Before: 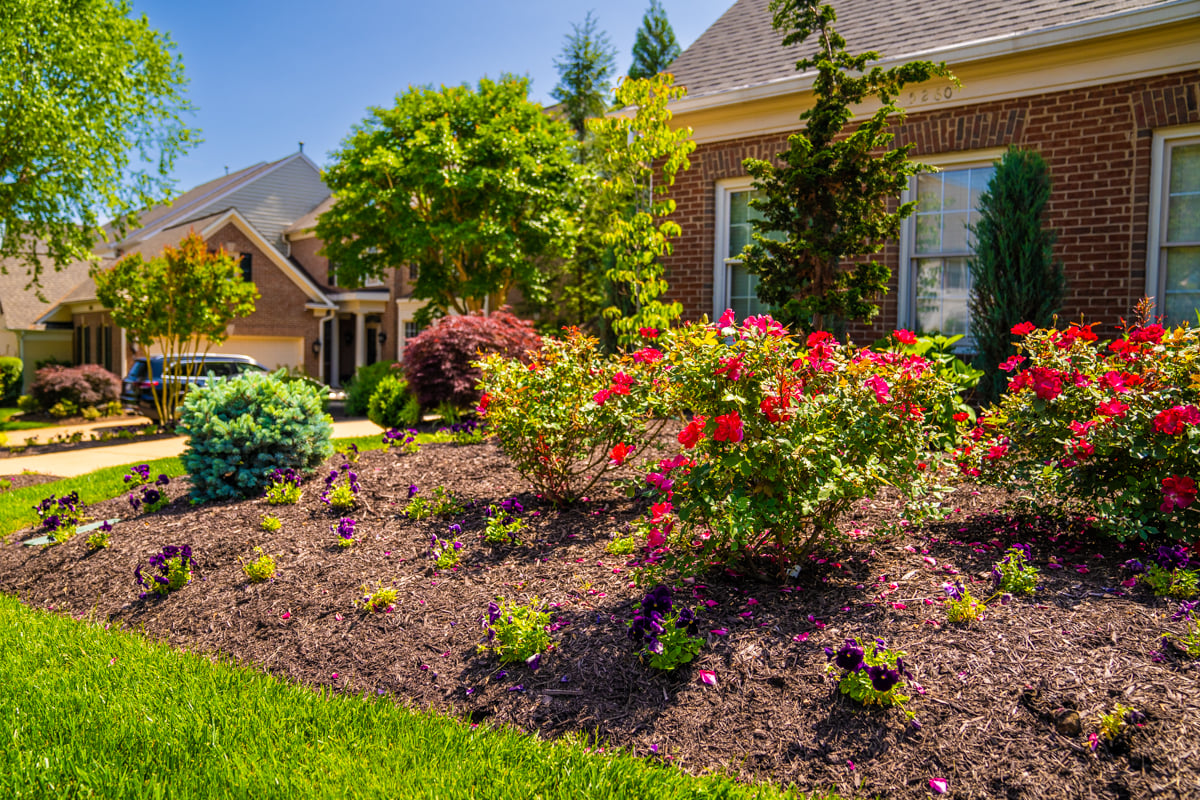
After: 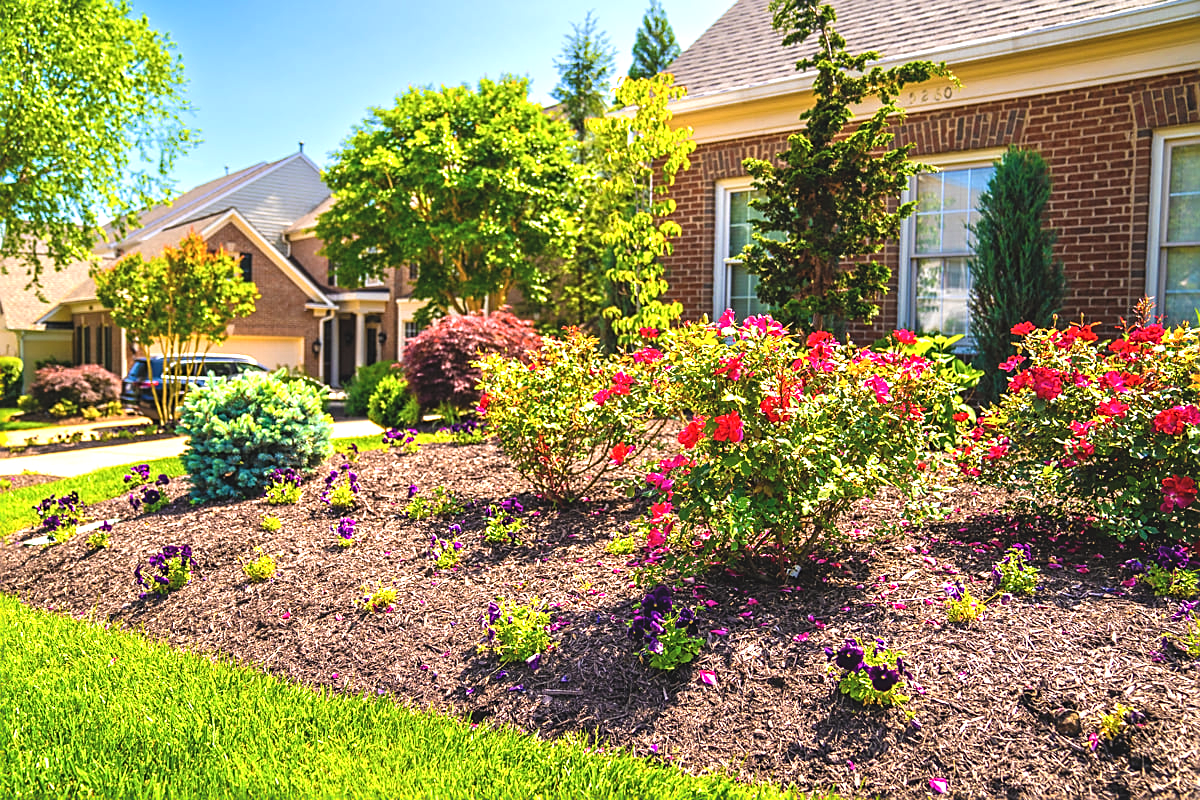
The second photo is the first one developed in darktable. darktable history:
sharpen: on, module defaults
exposure: black level correction -0.005, exposure 1.002 EV, compensate highlight preservation false
